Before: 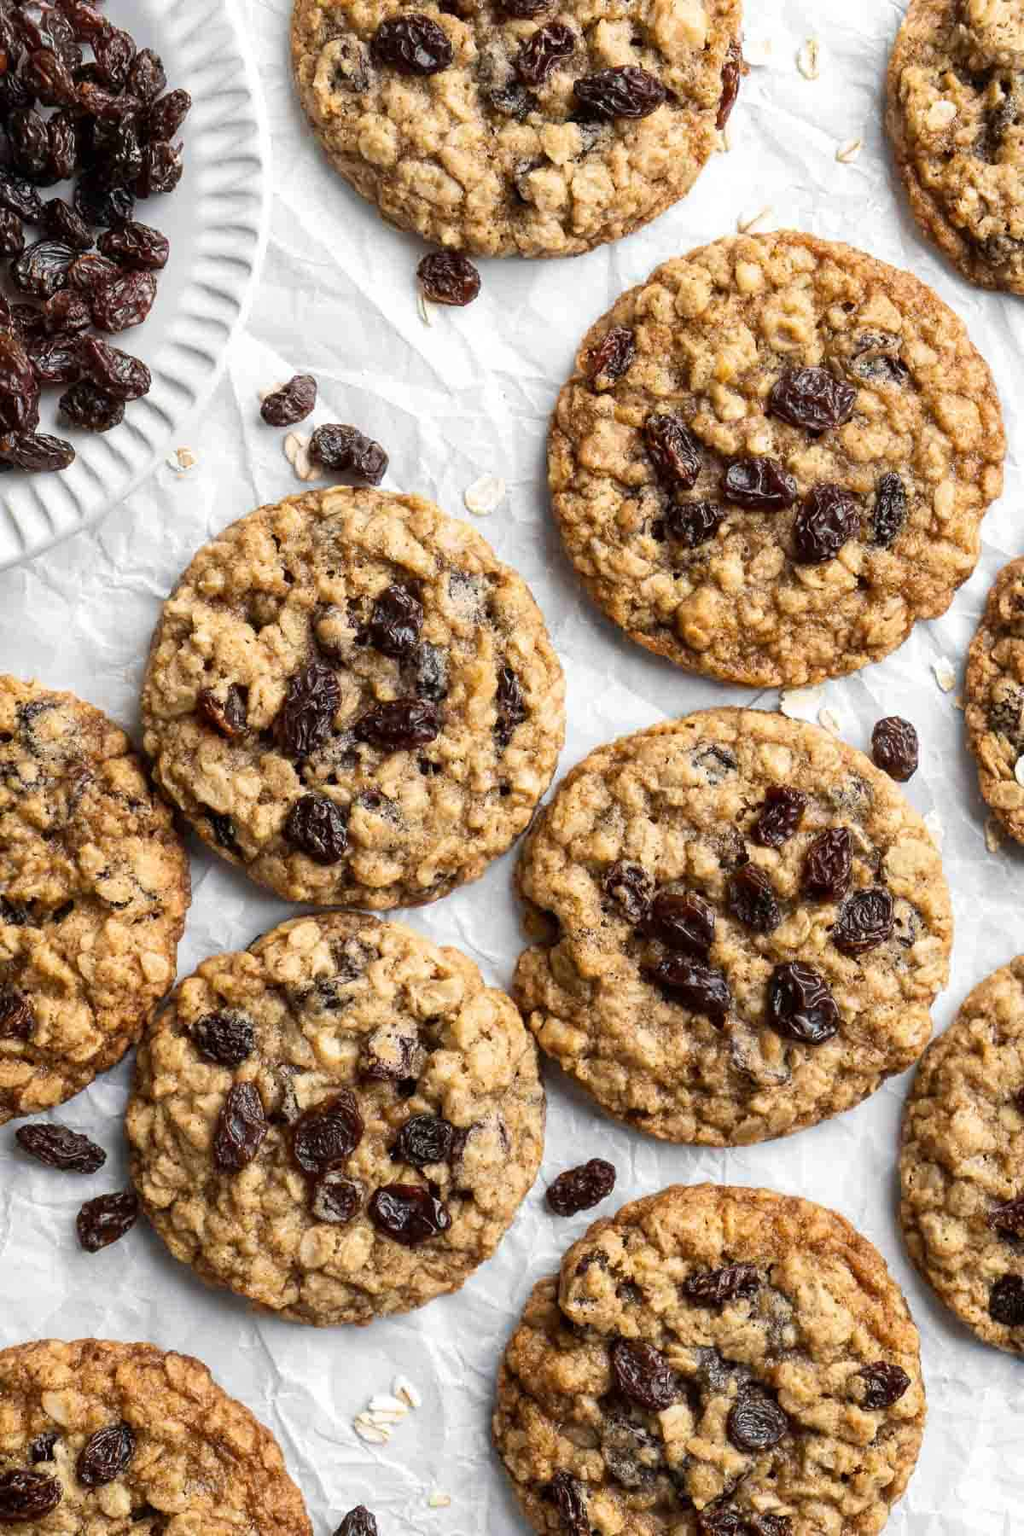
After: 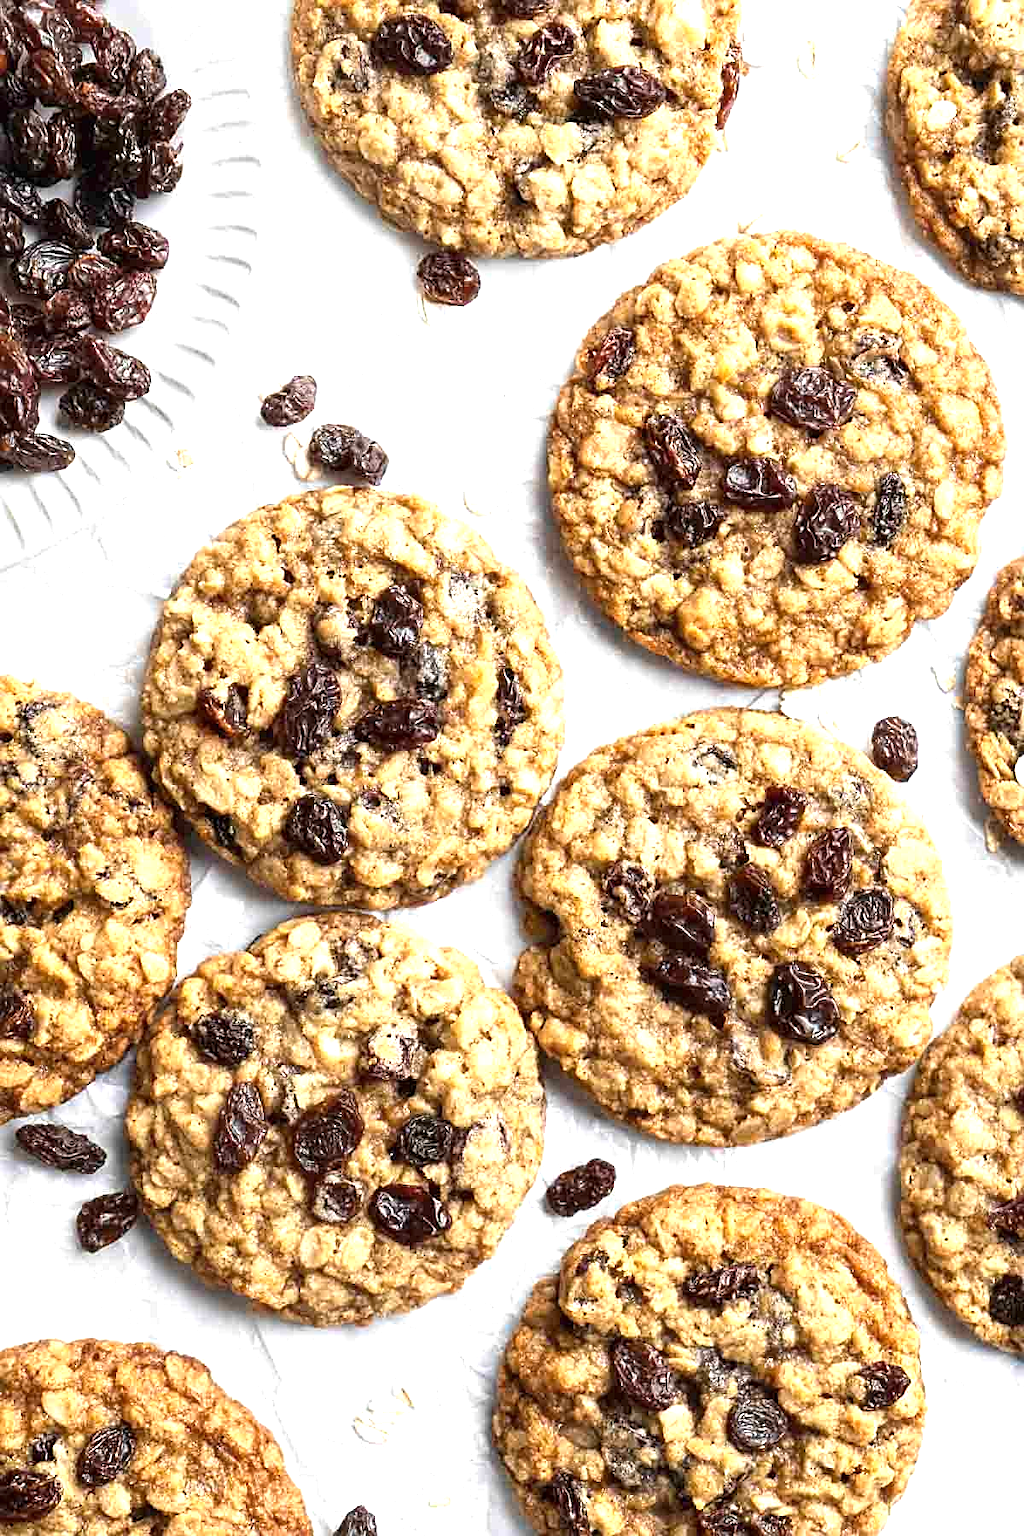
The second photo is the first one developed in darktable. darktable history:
exposure: black level correction 0, exposure 0.897 EV, compensate exposure bias true, compensate highlight preservation false
sharpen: on, module defaults
